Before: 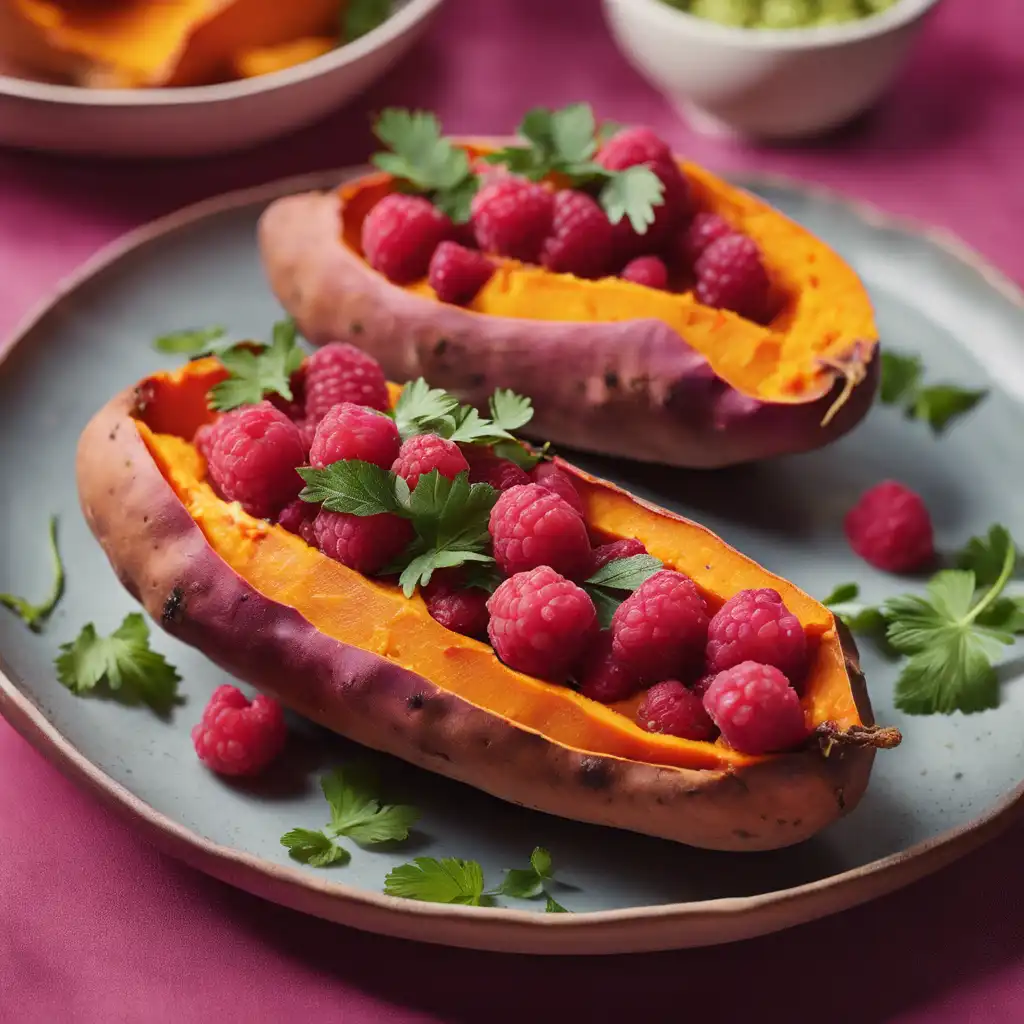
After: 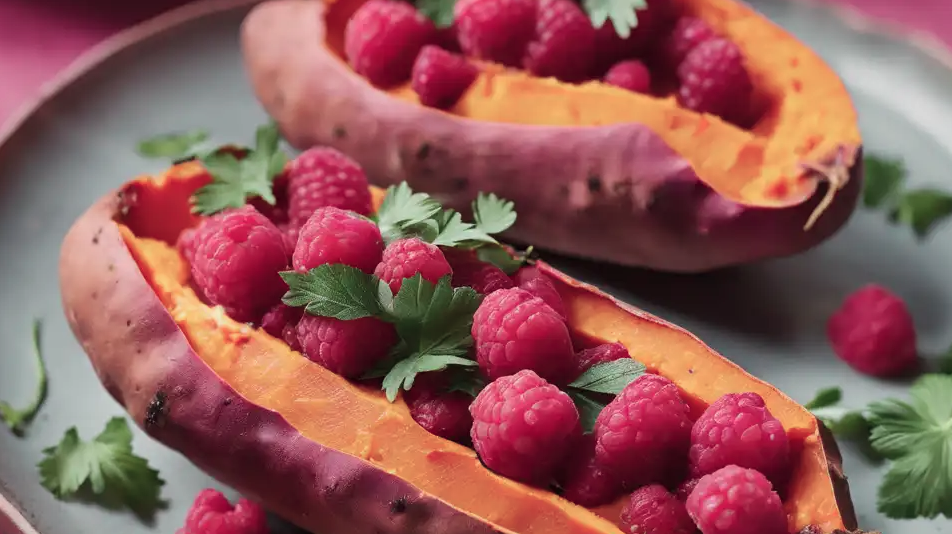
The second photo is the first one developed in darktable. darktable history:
crop: left 1.744%, top 19.225%, right 5.069%, bottom 28.357%
color contrast: blue-yellow contrast 0.62
